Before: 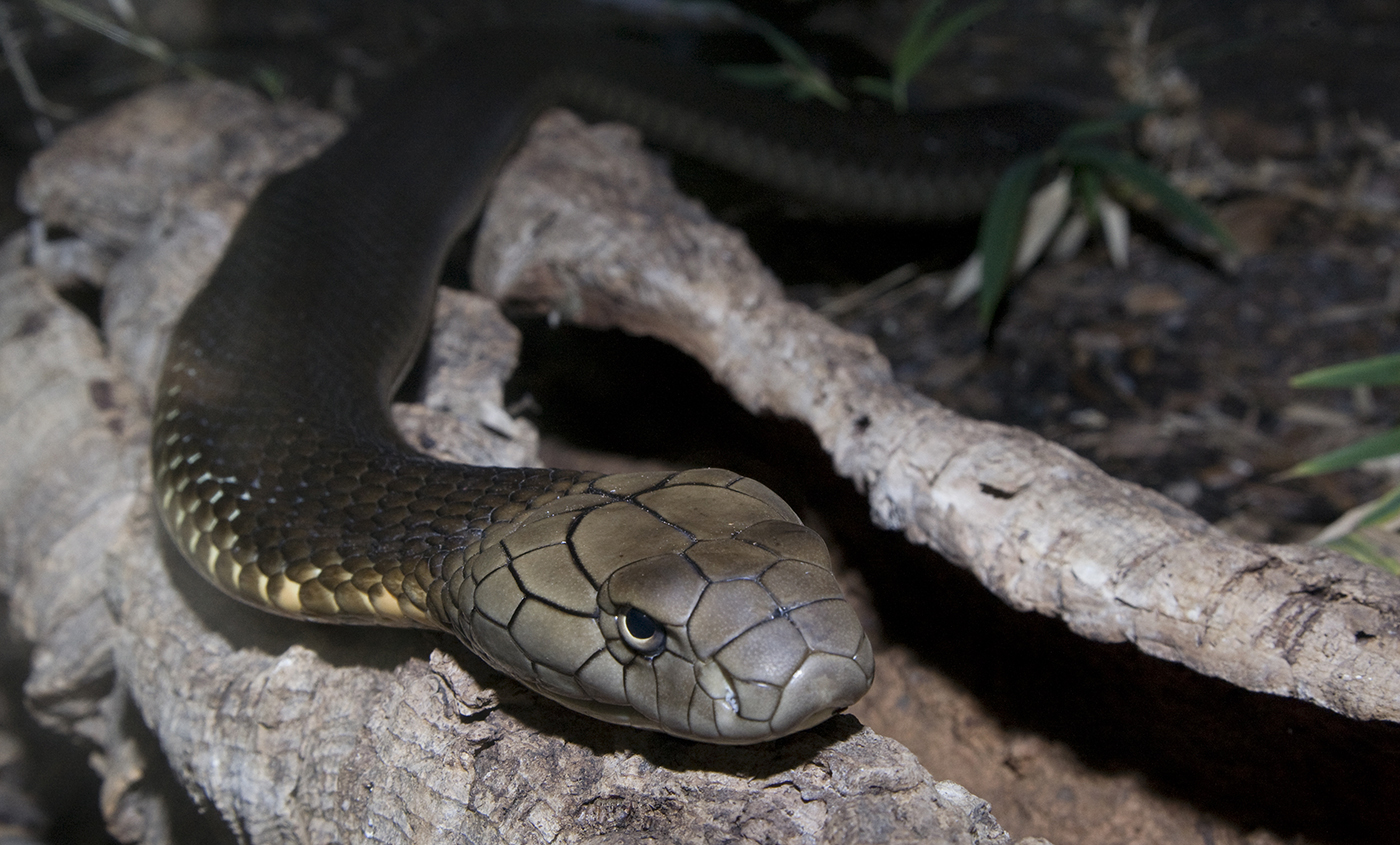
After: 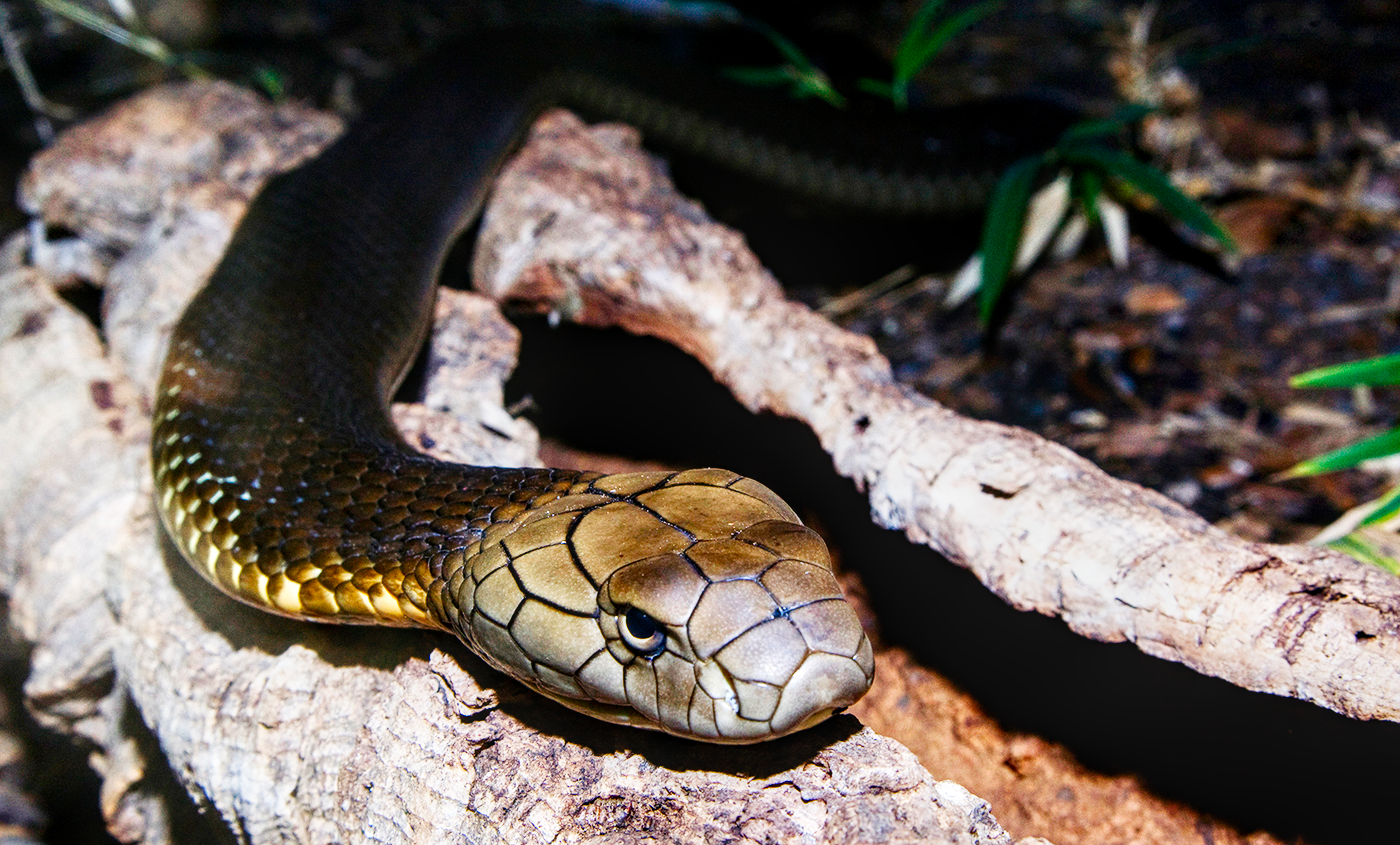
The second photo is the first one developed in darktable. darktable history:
local contrast: detail 130%
color balance rgb: perceptual saturation grading › global saturation 20%, perceptual saturation grading › highlights -25%, perceptual saturation grading › shadows 50%
contrast brightness saturation: contrast 0.08, saturation 0.2
base curve: curves: ch0 [(0, 0) (0.007, 0.004) (0.027, 0.03) (0.046, 0.07) (0.207, 0.54) (0.442, 0.872) (0.673, 0.972) (1, 1)], preserve colors none
